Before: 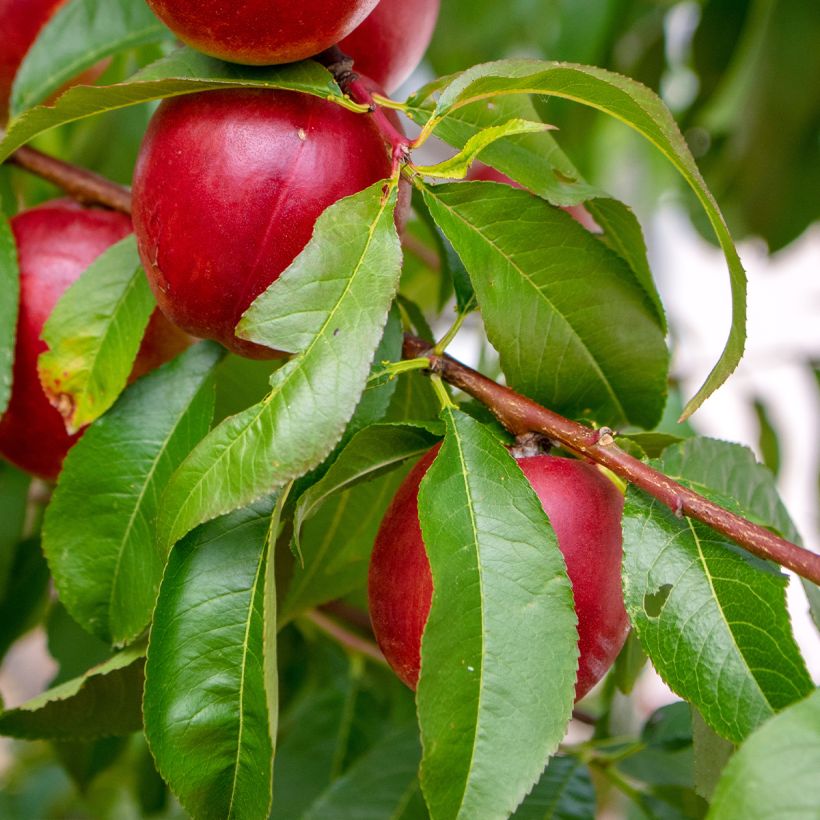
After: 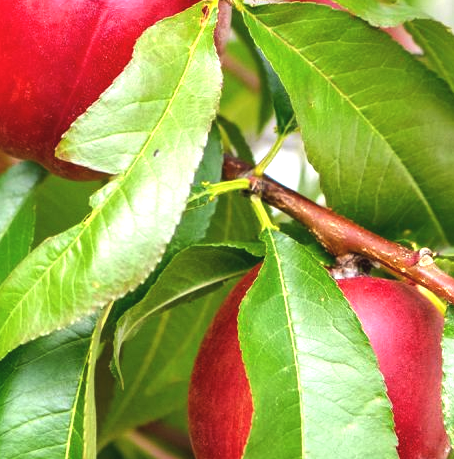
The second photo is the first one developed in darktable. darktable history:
exposure: black level correction -0.005, exposure 0.623 EV, compensate highlight preservation false
tone equalizer: -8 EV -0.384 EV, -7 EV -0.421 EV, -6 EV -0.307 EV, -5 EV -0.251 EV, -3 EV 0.217 EV, -2 EV 0.327 EV, -1 EV 0.398 EV, +0 EV 0.395 EV, edges refinement/feathering 500, mask exposure compensation -1.57 EV, preserve details no
crop and rotate: left 21.988%, top 21.945%, right 22.531%, bottom 21.987%
